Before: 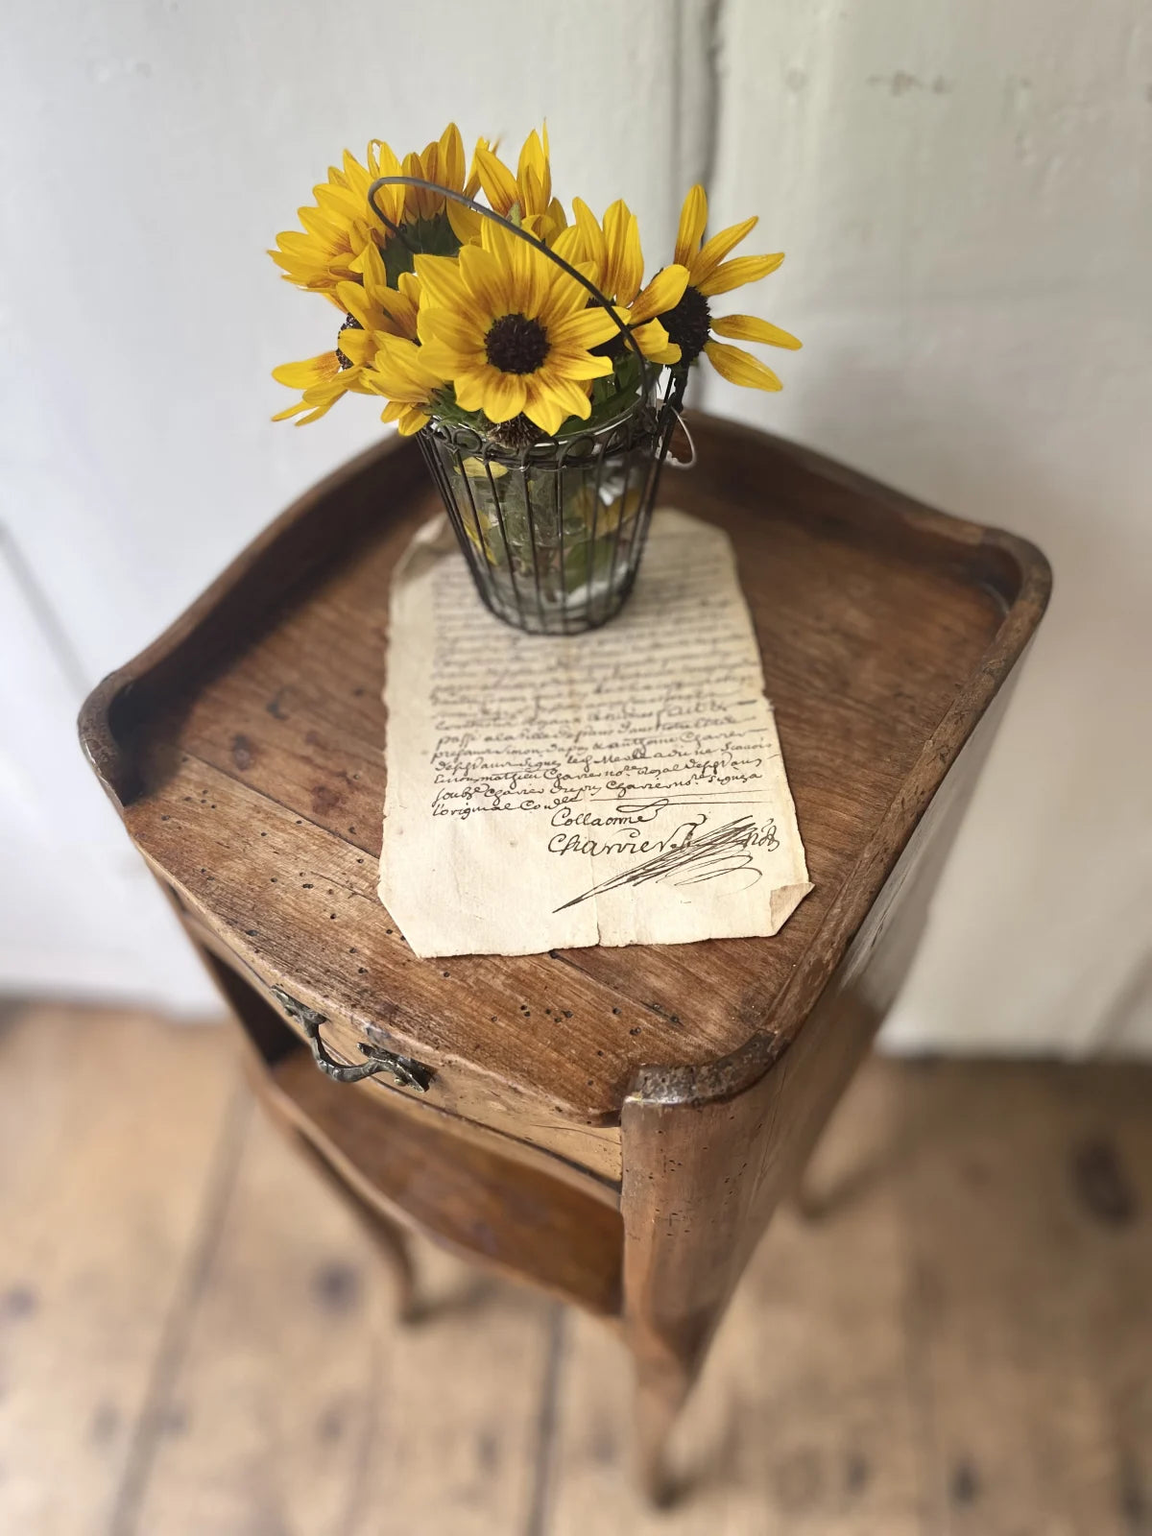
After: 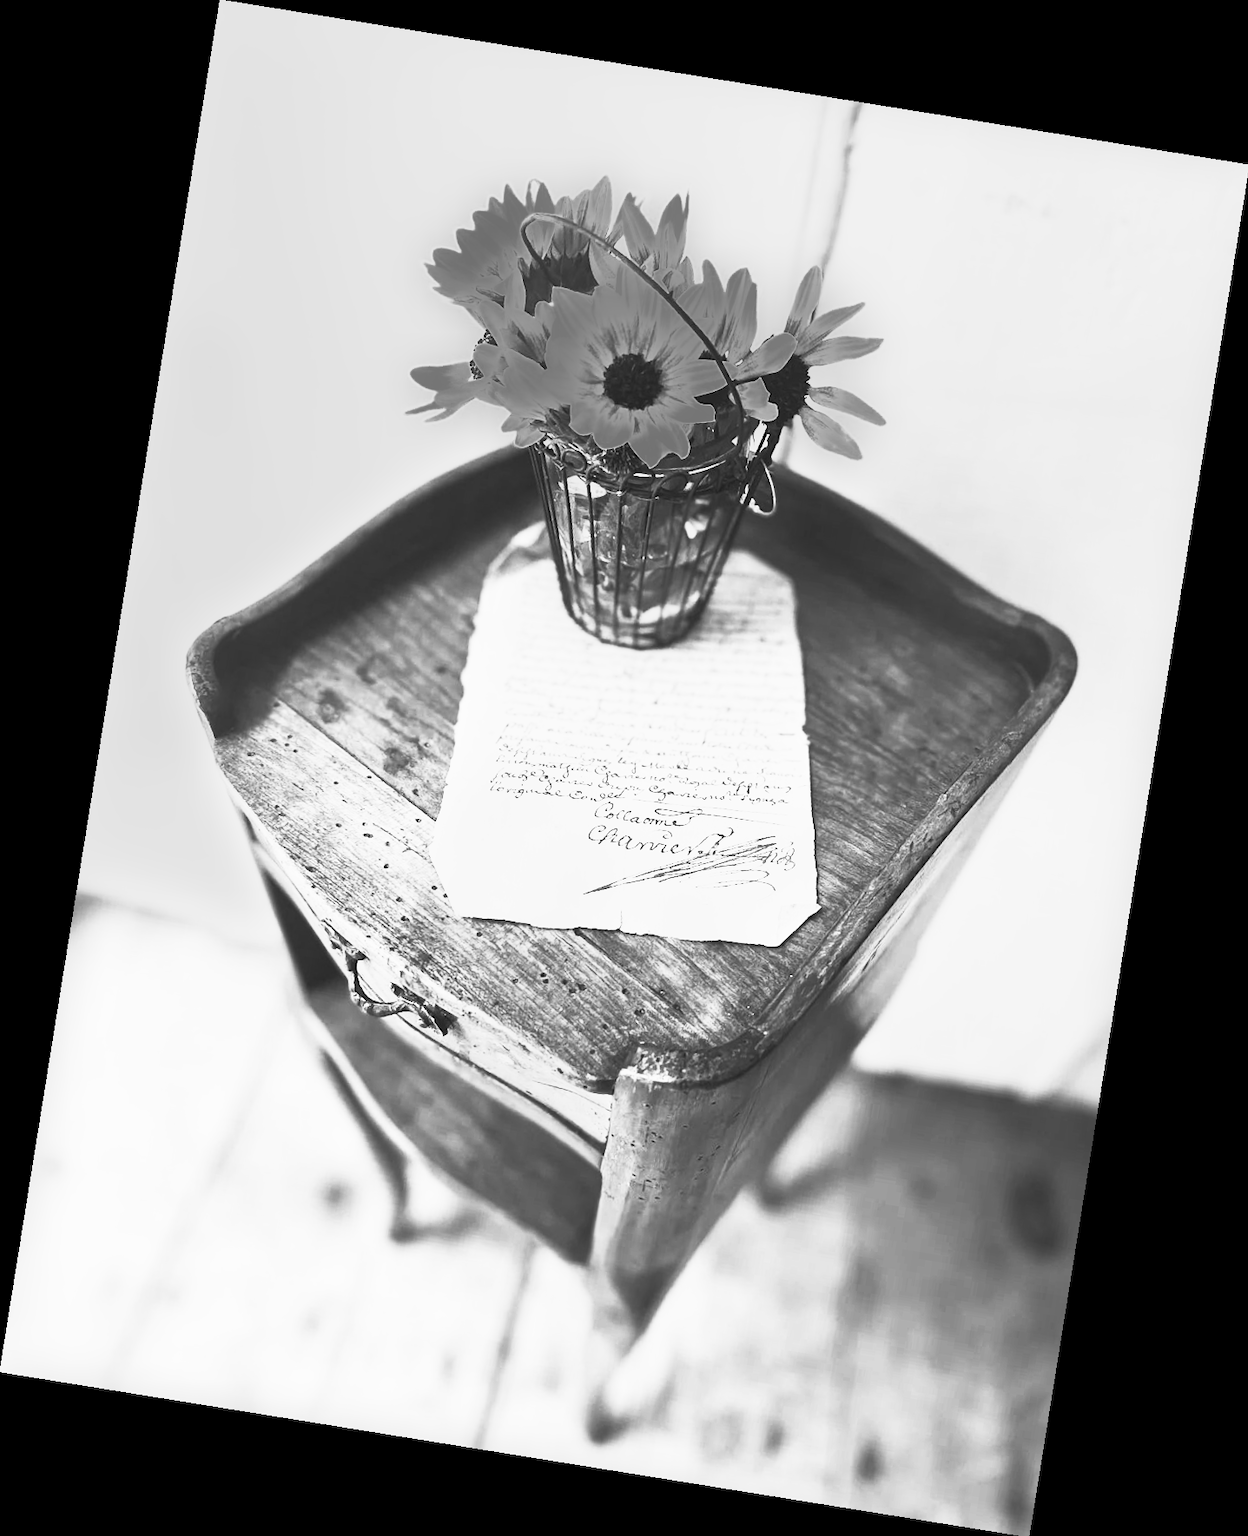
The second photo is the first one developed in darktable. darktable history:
rotate and perspective: rotation 9.12°, automatic cropping off
color balance rgb: perceptual saturation grading › global saturation 20%, global vibrance 20%
contrast brightness saturation: contrast 1, brightness 1, saturation 1
monochrome: a 26.22, b 42.67, size 0.8
